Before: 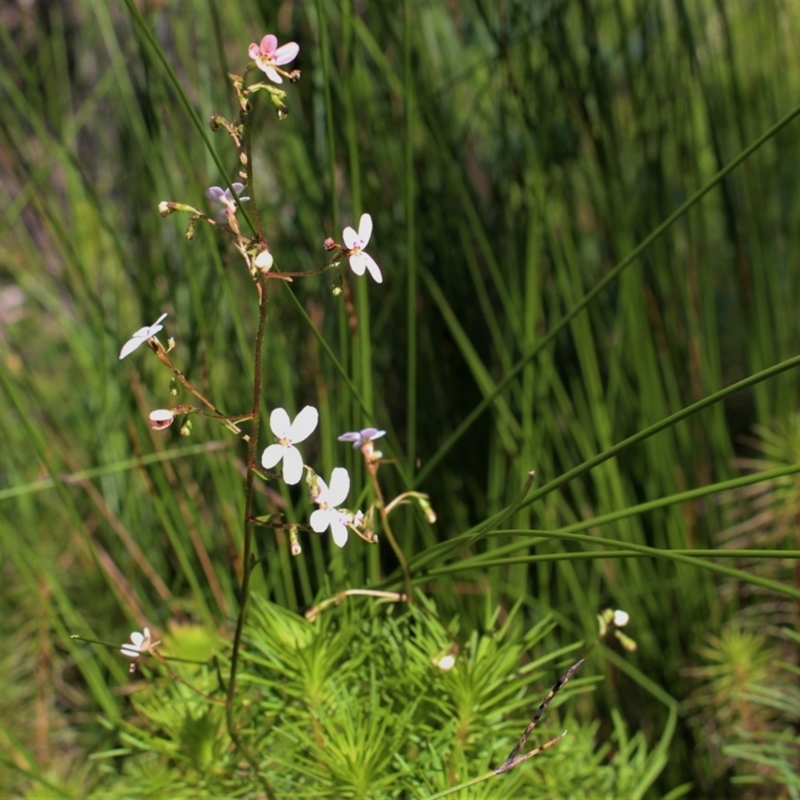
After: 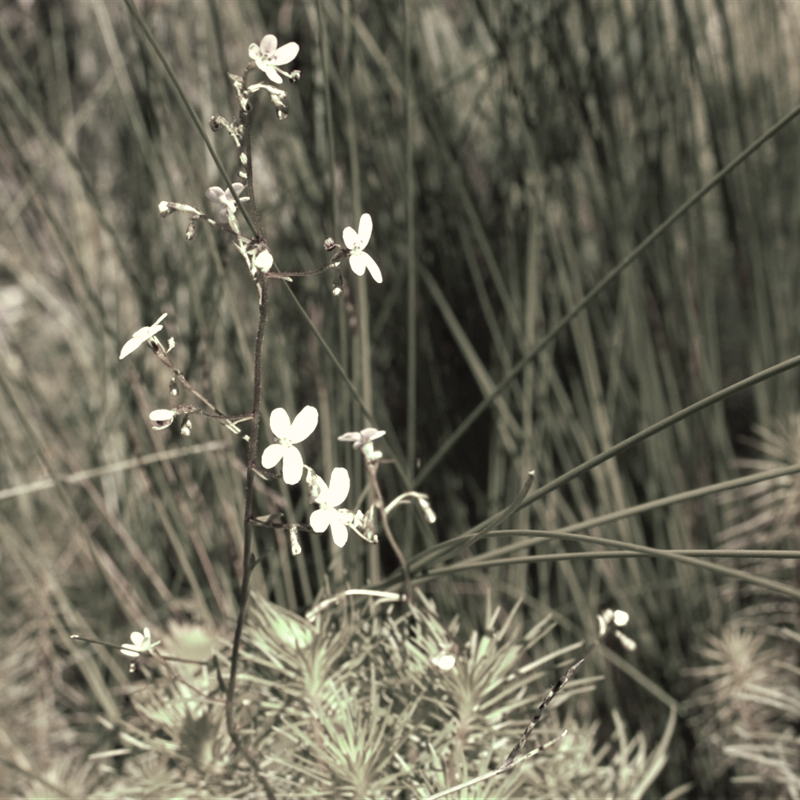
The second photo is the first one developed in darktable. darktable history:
tone curve: curves: ch0 [(0, 0) (0.003, 0.032) (0.011, 0.036) (0.025, 0.049) (0.044, 0.075) (0.069, 0.112) (0.1, 0.151) (0.136, 0.197) (0.177, 0.241) (0.224, 0.295) (0.277, 0.355) (0.335, 0.429) (0.399, 0.512) (0.468, 0.607) (0.543, 0.702) (0.623, 0.796) (0.709, 0.903) (0.801, 0.987) (0.898, 0.997) (1, 1)], preserve colors none
color look up table: target L [100.31, 75.38, 96.27, 80.12, 90.92, 100.29, 82.44, 74.04, 69.34, 73.3, 59.75, 60.49, 44.44, 45.38, 23.15, 20.51, 200.08, 83.04, 66.31, 65.91, 65.18, 55.67, 47.12, 54.73, 23.02, 35.08, 27.41, 20.36, 0.633, 83.97, 72.03, 74.22, 56.82, 55.67, 52.2, 44.23, 21.82, 42.88, 39.71, 12, 2.062, 90.83, 84.24, 85.81, 76.55, 81.97, 62.95, 62.54, 57.68], target a [0.001, -0.89, -38.49, -8.01, 32.6, -1.786, -20.12, -17.62, -7.098, -3.469, -1.327, -0.536, -6.624, -4.24, -6.186, -0.316, 0, -15.47, 6.75, 3.424, 1.598, 11.93, 10.18, 6.679, 20.97, 10.24, 3.787, 8.677, 1.232, 2.436, 4.505, 0.678, 12.71, 2.852, -7.777, -0.565, 17.46, -1.28, -2.55, 1.923, 0.686, 30.36, -20.39, -5.717, -10.97, -15.2, -15.22, -3.201, -6.968], target b [-0.001, 11.01, 33.54, 12.62, -16.11, 23.49, 10.96, 14.55, 16.66, 9.223, 13.9, 10.25, 9.794, 6.296, 7.062, 4.821, 0, 14.81, 9.293, 13.21, 8.319, 5.506, 9.237, 7.391, 2.327, 6.672, 7.505, 2.916, 0.3, 9.596, 5.339, 6.7, 1.536, 1.355, 2.803, 4.709, -0.782, -2.55, 1.731, -5.713, -1.462, 12.11, -1.647, 15.05, 7.735, 11.43, 7.646, 6.9, 4.571], num patches 49
